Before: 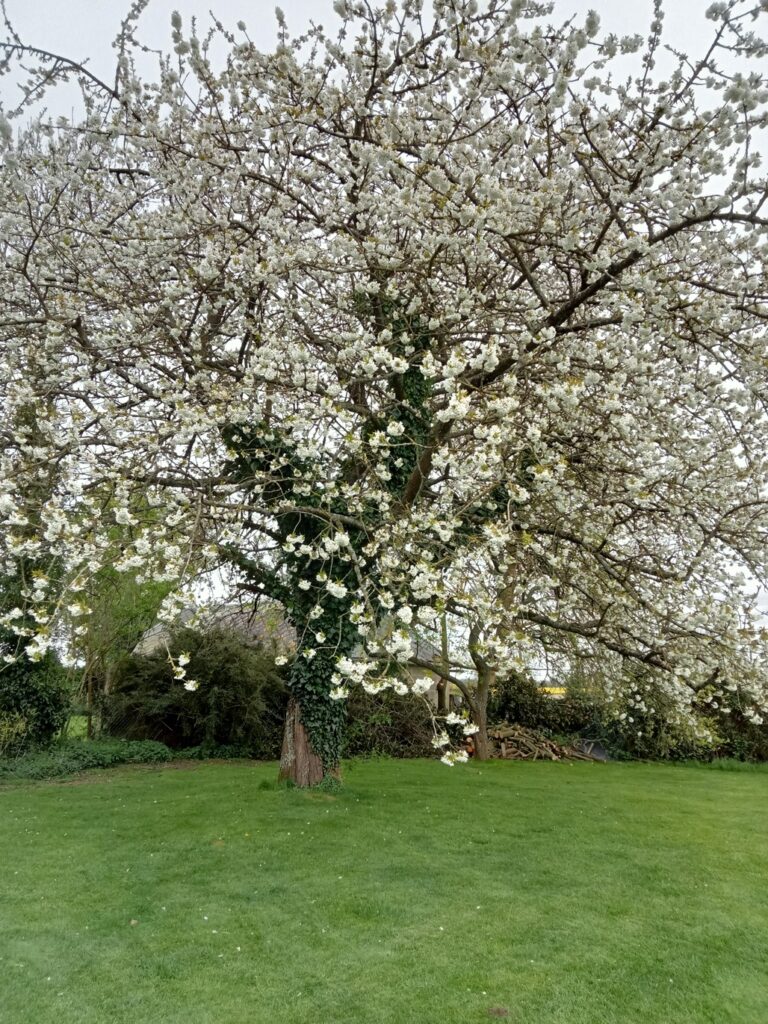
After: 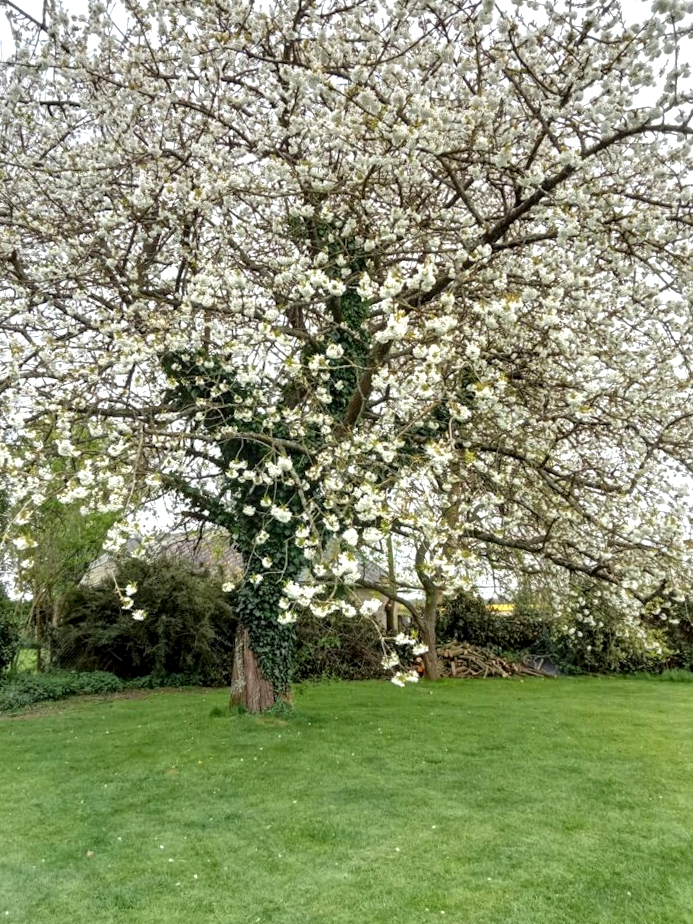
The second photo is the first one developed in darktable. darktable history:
local contrast: on, module defaults
exposure: exposure 0.485 EV, compensate highlight preservation false
crop and rotate: angle 1.96°, left 5.673%, top 5.673%
